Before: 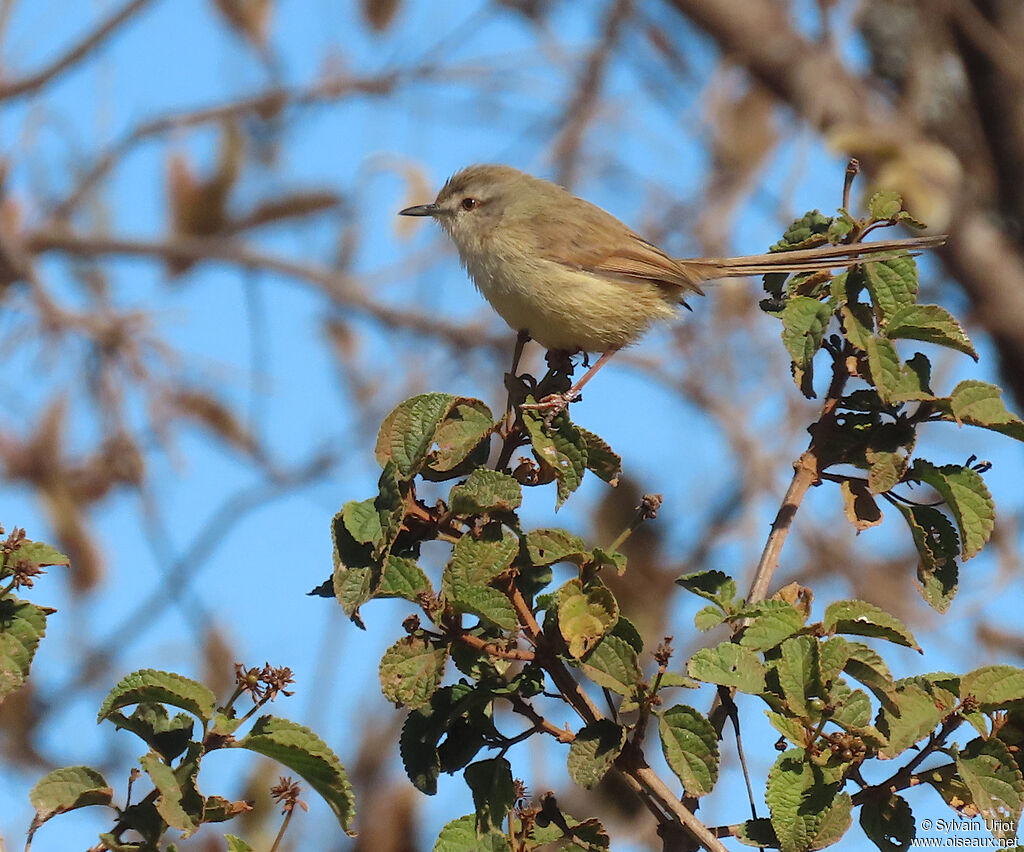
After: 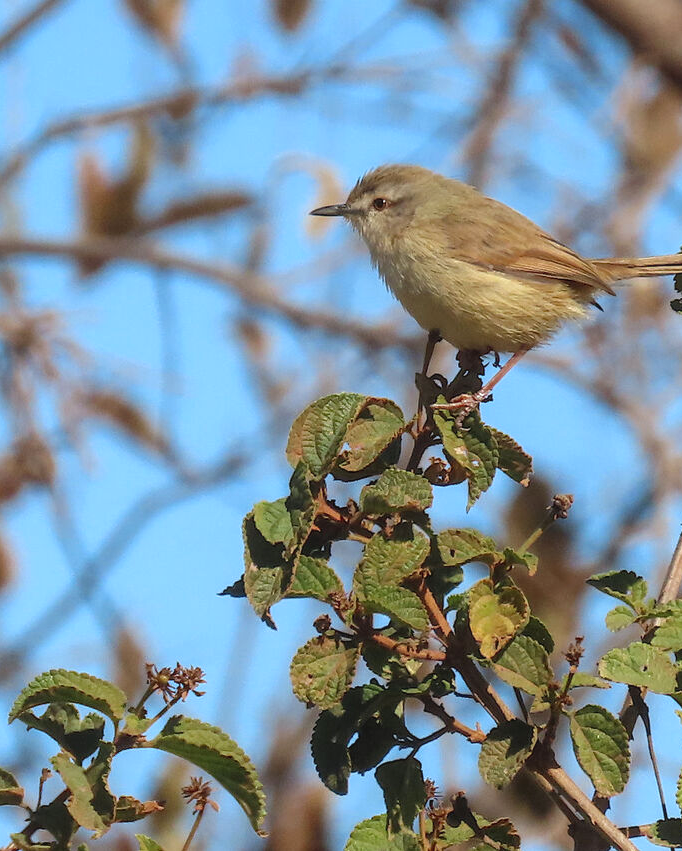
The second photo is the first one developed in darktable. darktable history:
exposure: exposure 0.207 EV, compensate highlight preservation false
local contrast: detail 110%
crop and rotate: left 8.786%, right 24.548%
